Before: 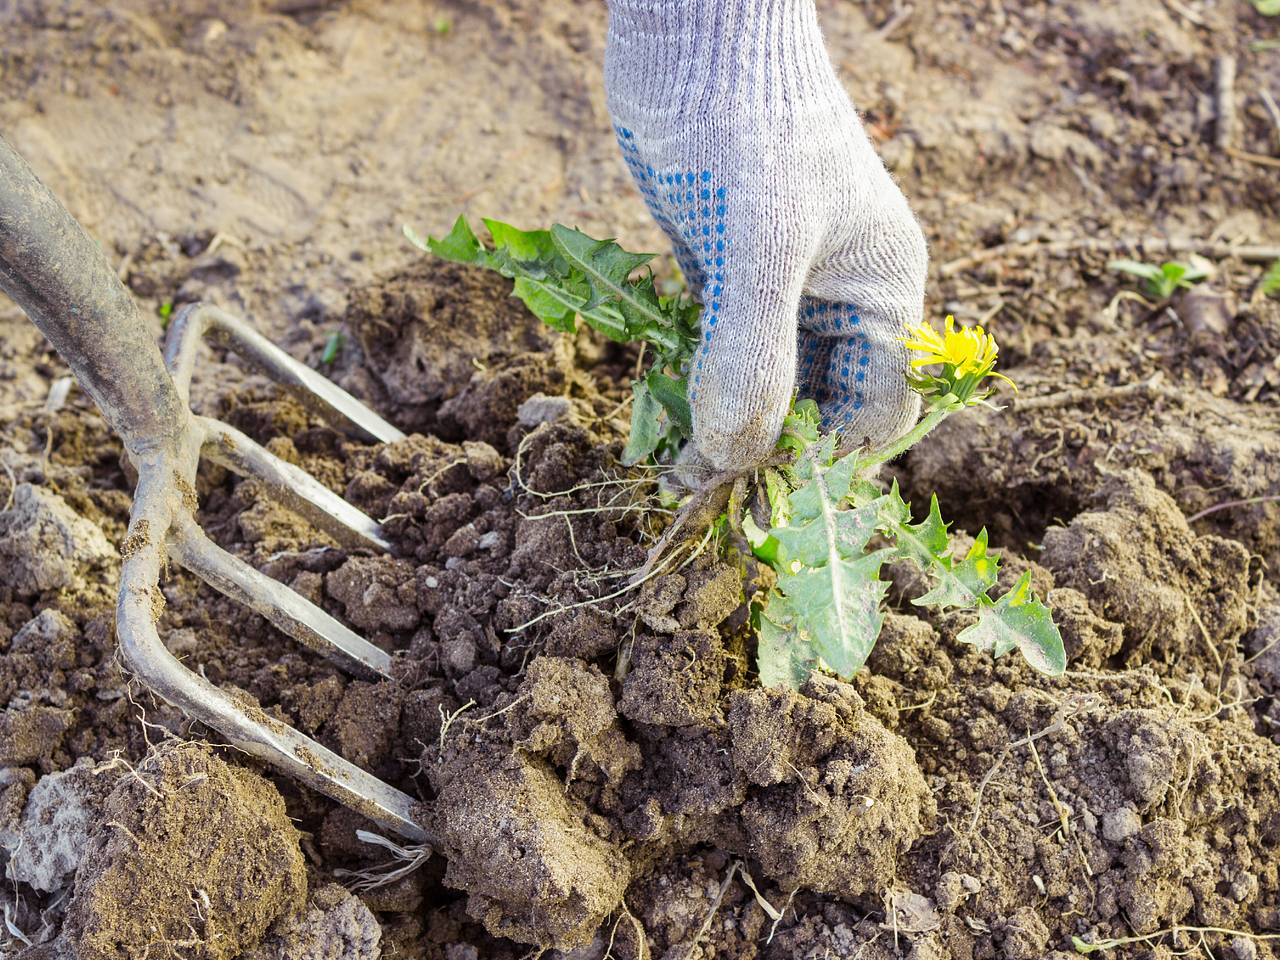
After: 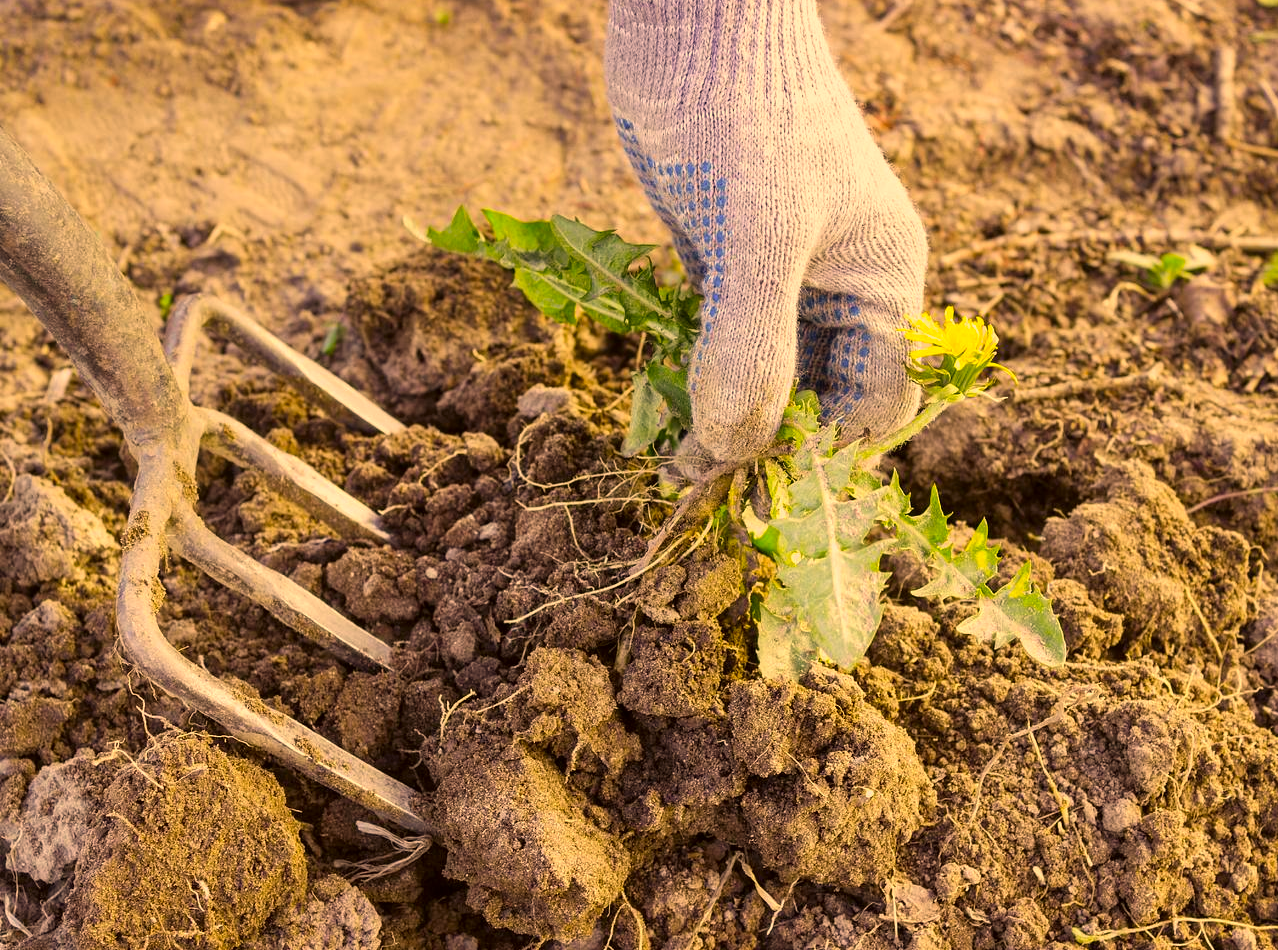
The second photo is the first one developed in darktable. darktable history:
color correction: highlights a* 18.61, highlights b* 34.76, shadows a* 1.41, shadows b* 6.34, saturation 1.04
crop: top 0.993%, right 0.089%
